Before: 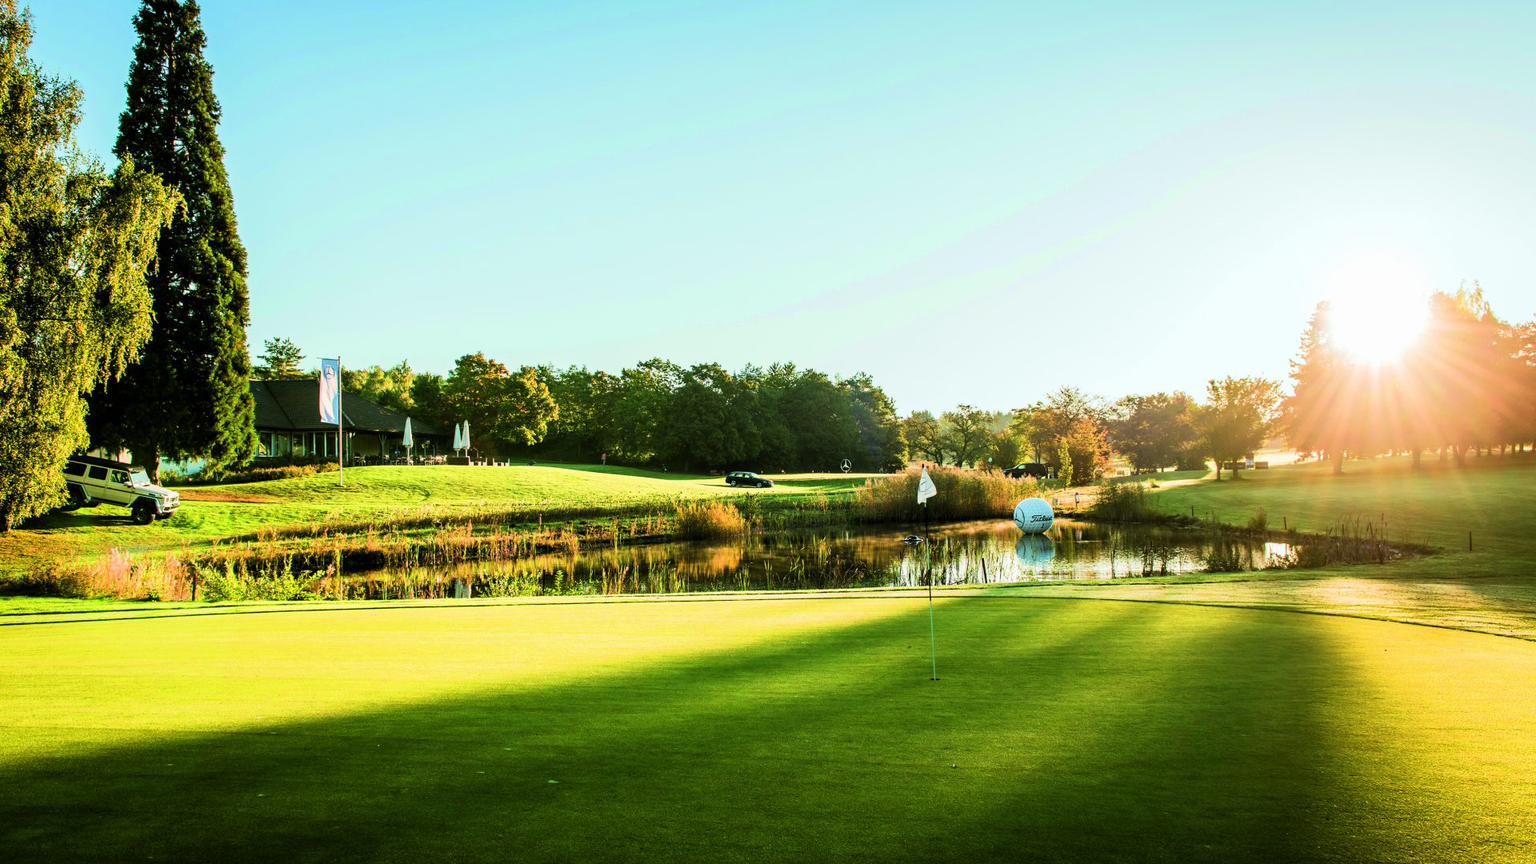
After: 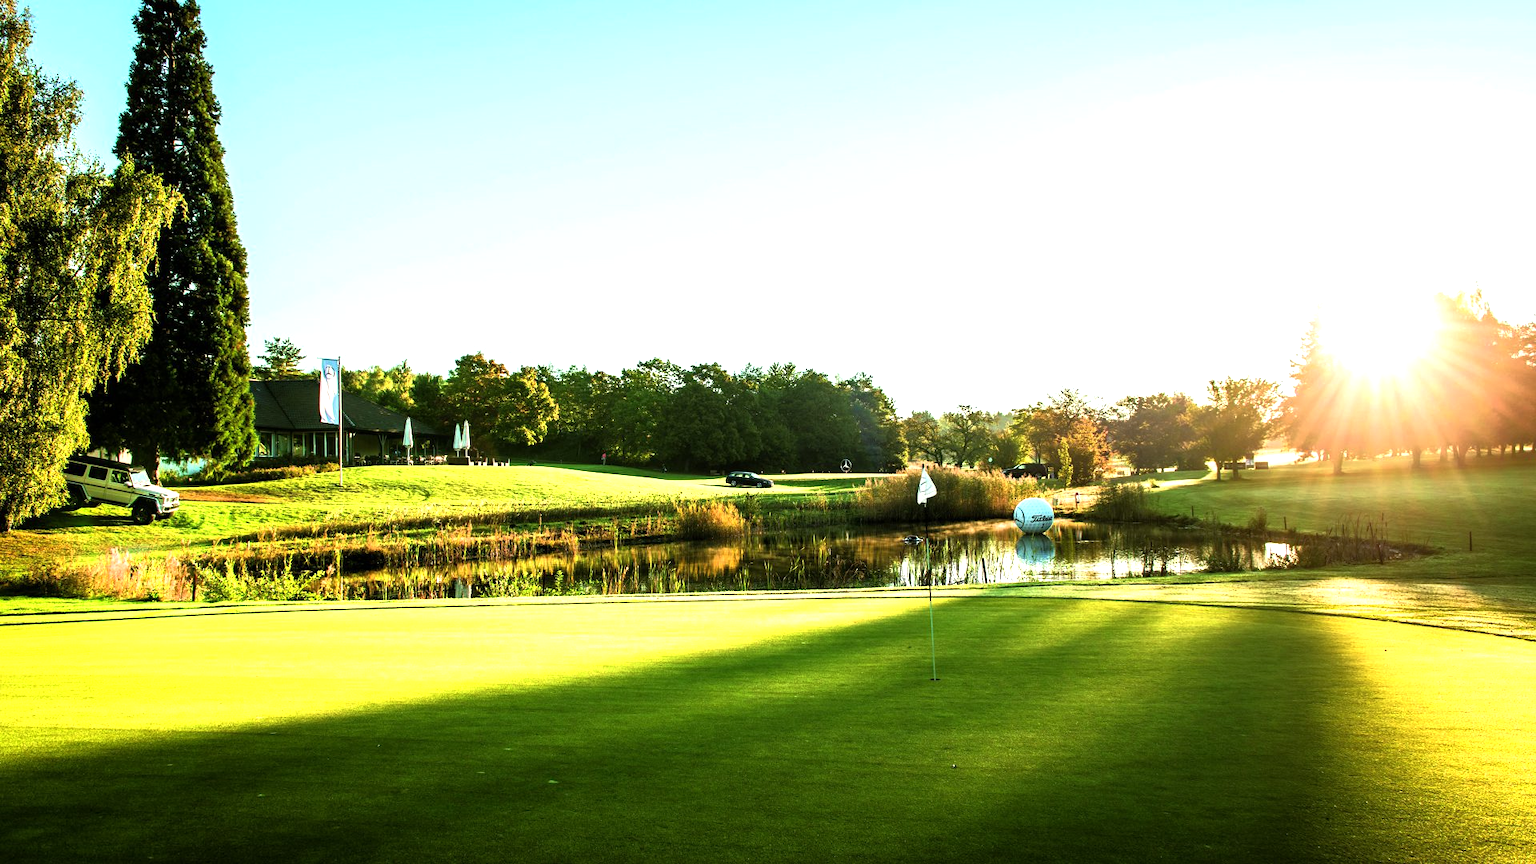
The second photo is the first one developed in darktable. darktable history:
tone equalizer: -8 EV 0.001 EV, -7 EV -0.001 EV, -6 EV 0.005 EV, -5 EV -0.042 EV, -4 EV -0.138 EV, -3 EV -0.135 EV, -2 EV 0.255 EV, -1 EV 0.717 EV, +0 EV 0.506 EV, edges refinement/feathering 500, mask exposure compensation -1.57 EV, preserve details no
